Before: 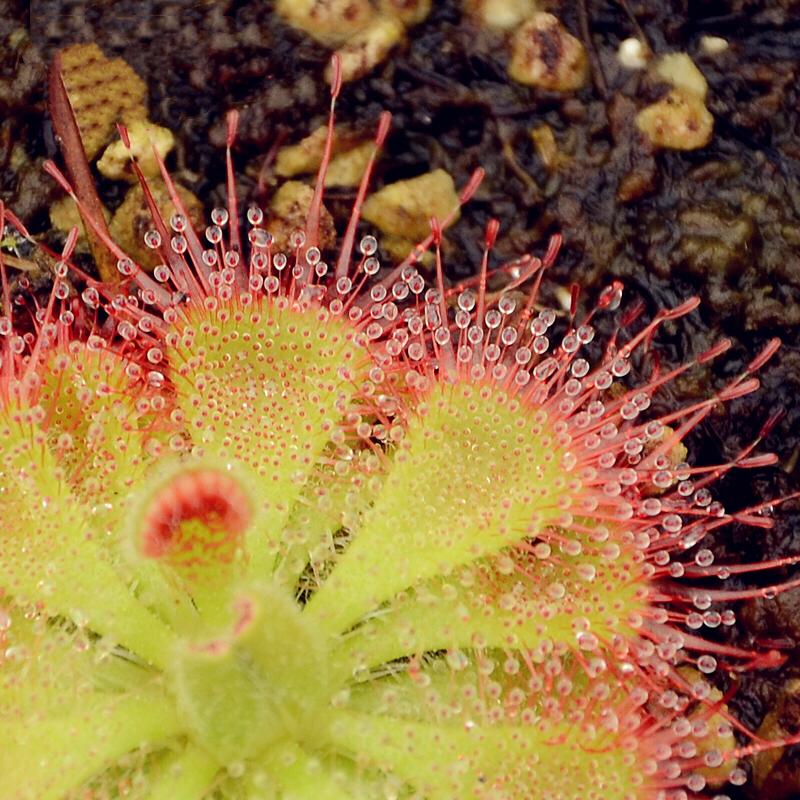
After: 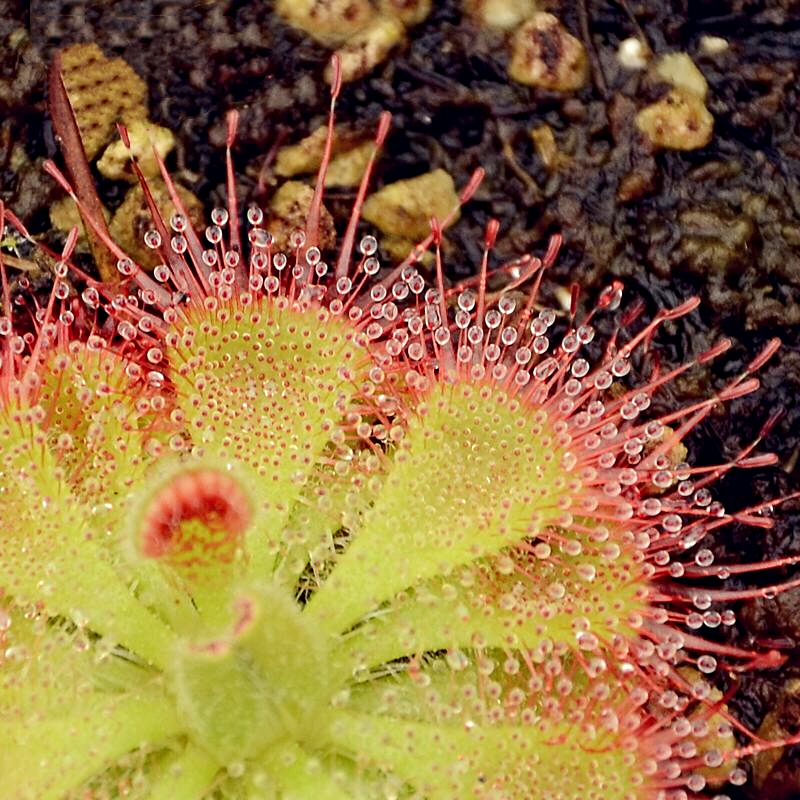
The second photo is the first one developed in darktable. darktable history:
contrast equalizer: y [[0.5, 0.501, 0.525, 0.597, 0.58, 0.514], [0.5 ×6], [0.5 ×6], [0 ×6], [0 ×6]]
